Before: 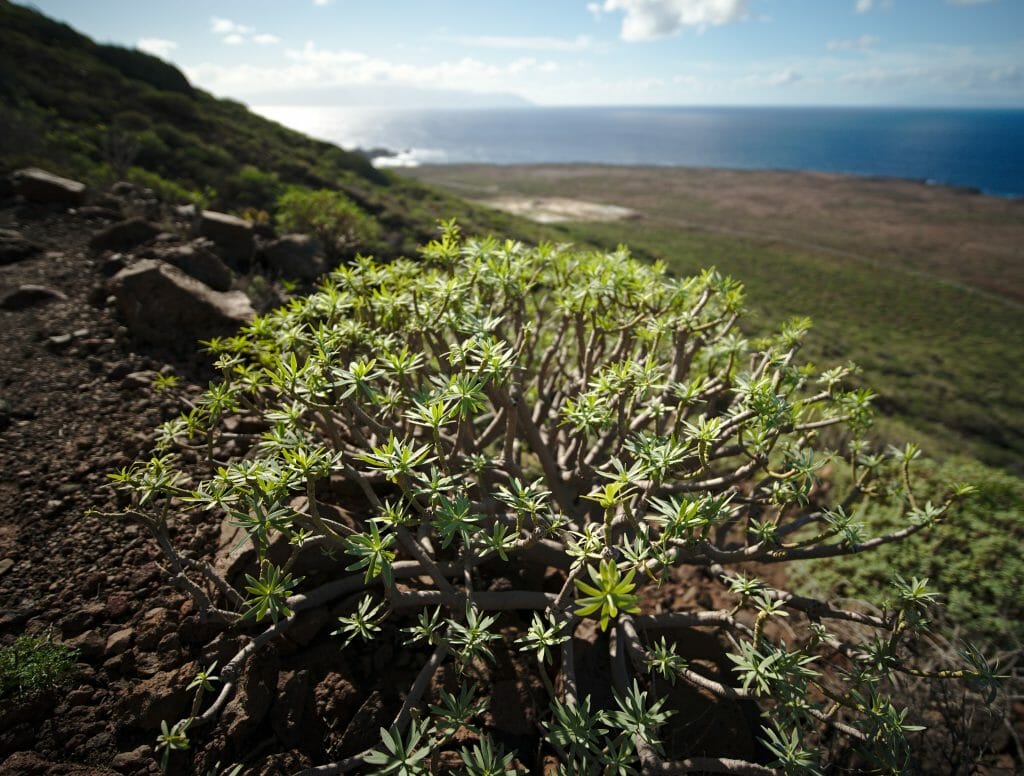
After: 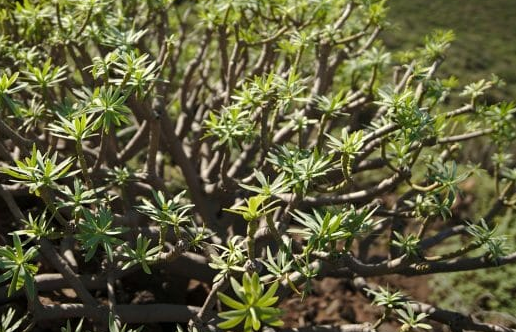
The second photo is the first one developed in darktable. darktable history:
crop: left 34.896%, top 37.058%, right 14.672%, bottom 20.096%
